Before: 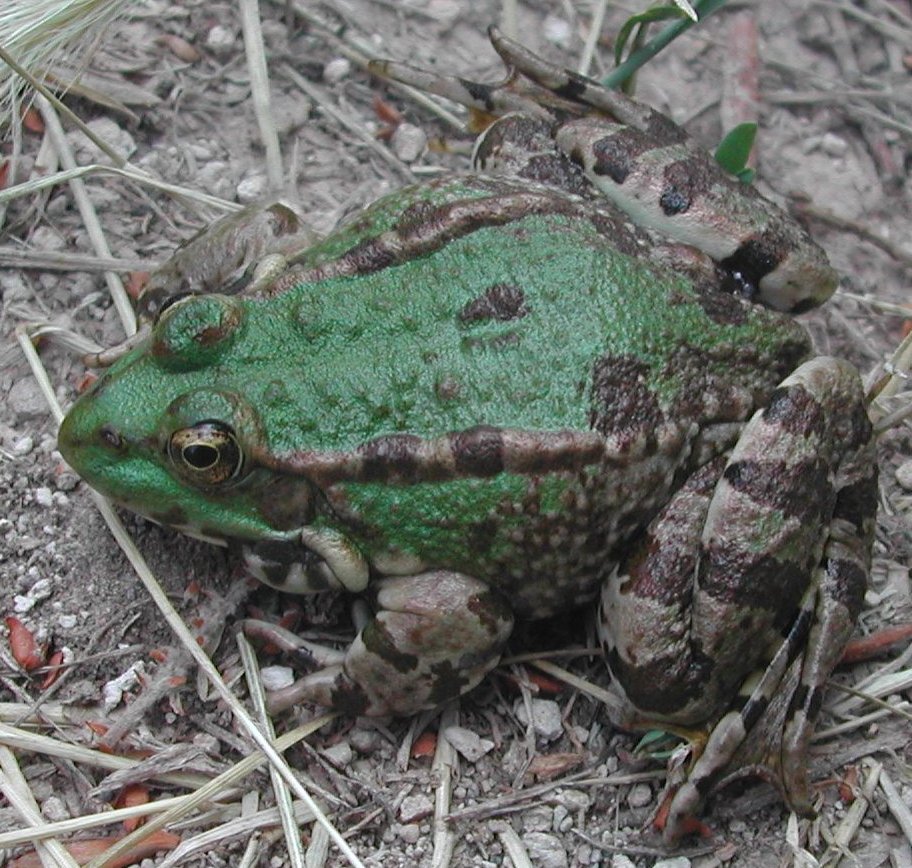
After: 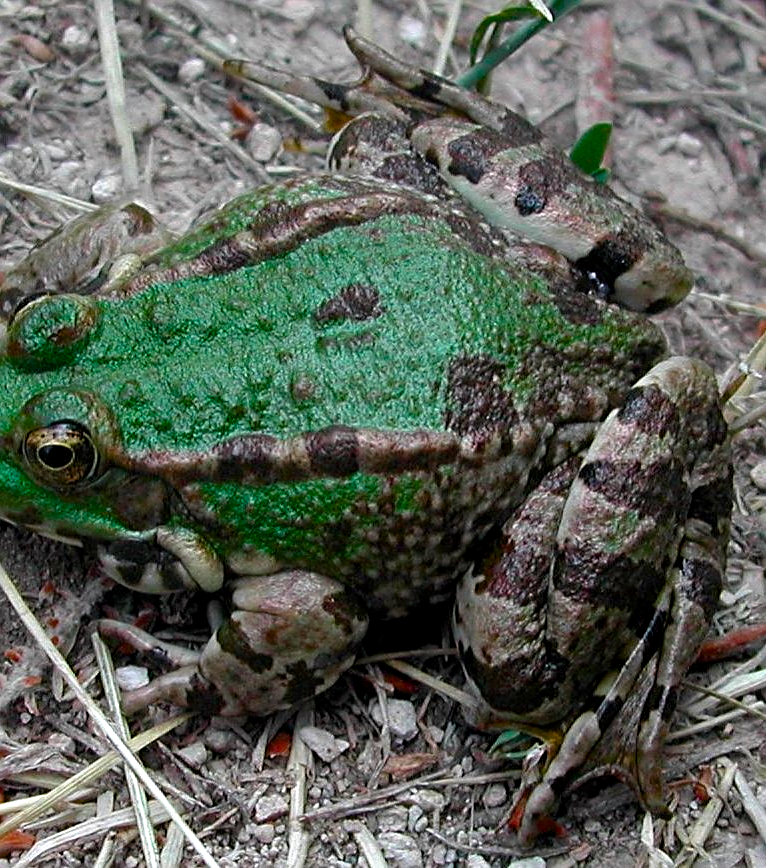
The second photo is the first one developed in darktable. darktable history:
exposure: black level correction 0.009, exposure 0.017 EV, compensate exposure bias true, compensate highlight preservation false
sharpen: on, module defaults
crop: left 15.991%
color balance rgb: shadows lift › chroma 0.839%, shadows lift › hue 115.15°, linear chroma grading › global chroma 8.972%, perceptual saturation grading › global saturation 29.52%, global vibrance 9.696%, contrast 15.619%, saturation formula JzAzBz (2021)
